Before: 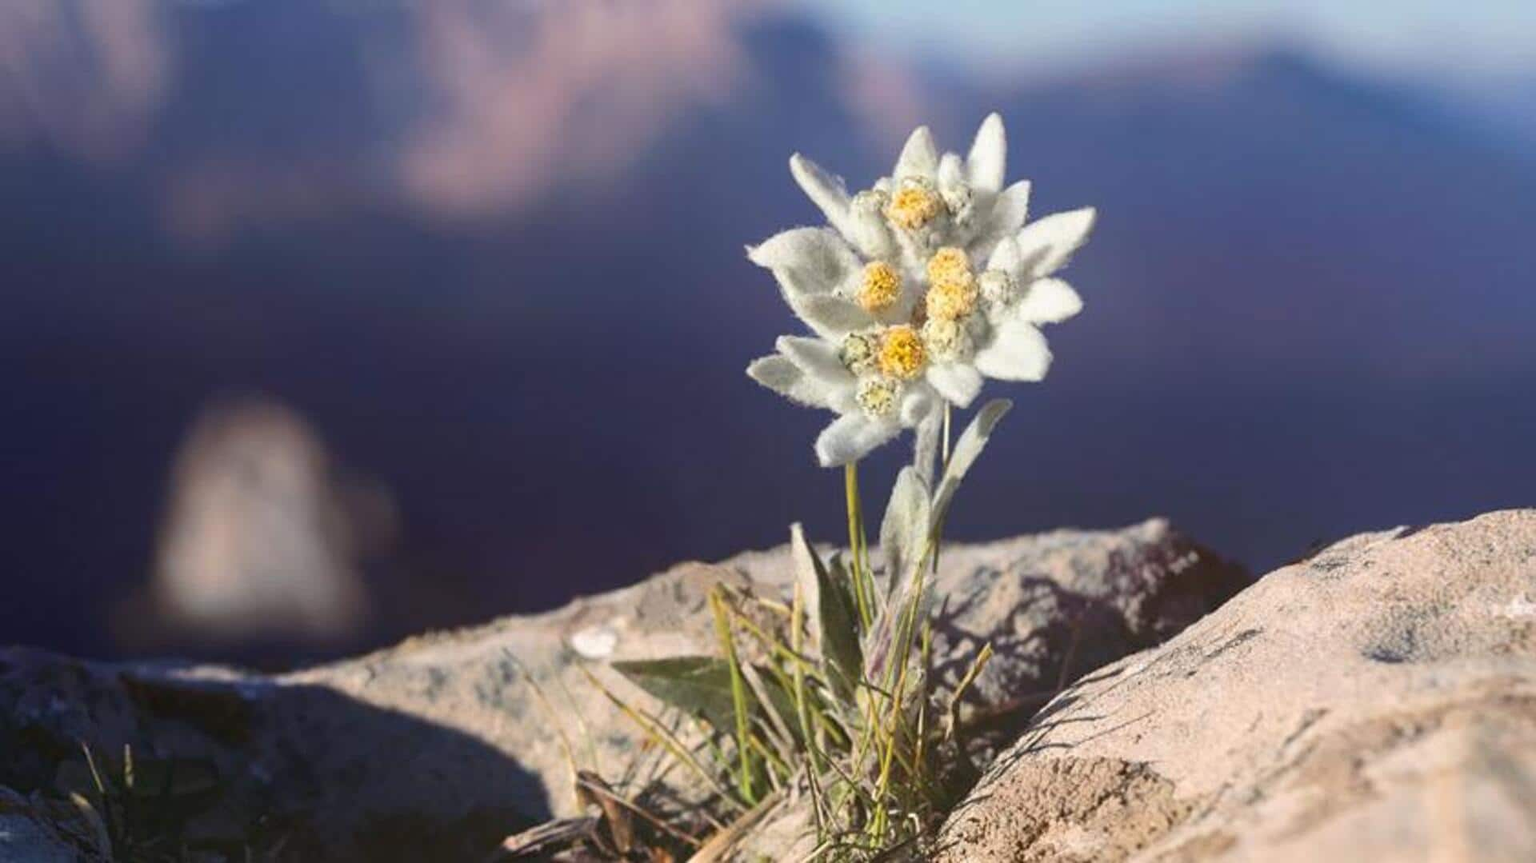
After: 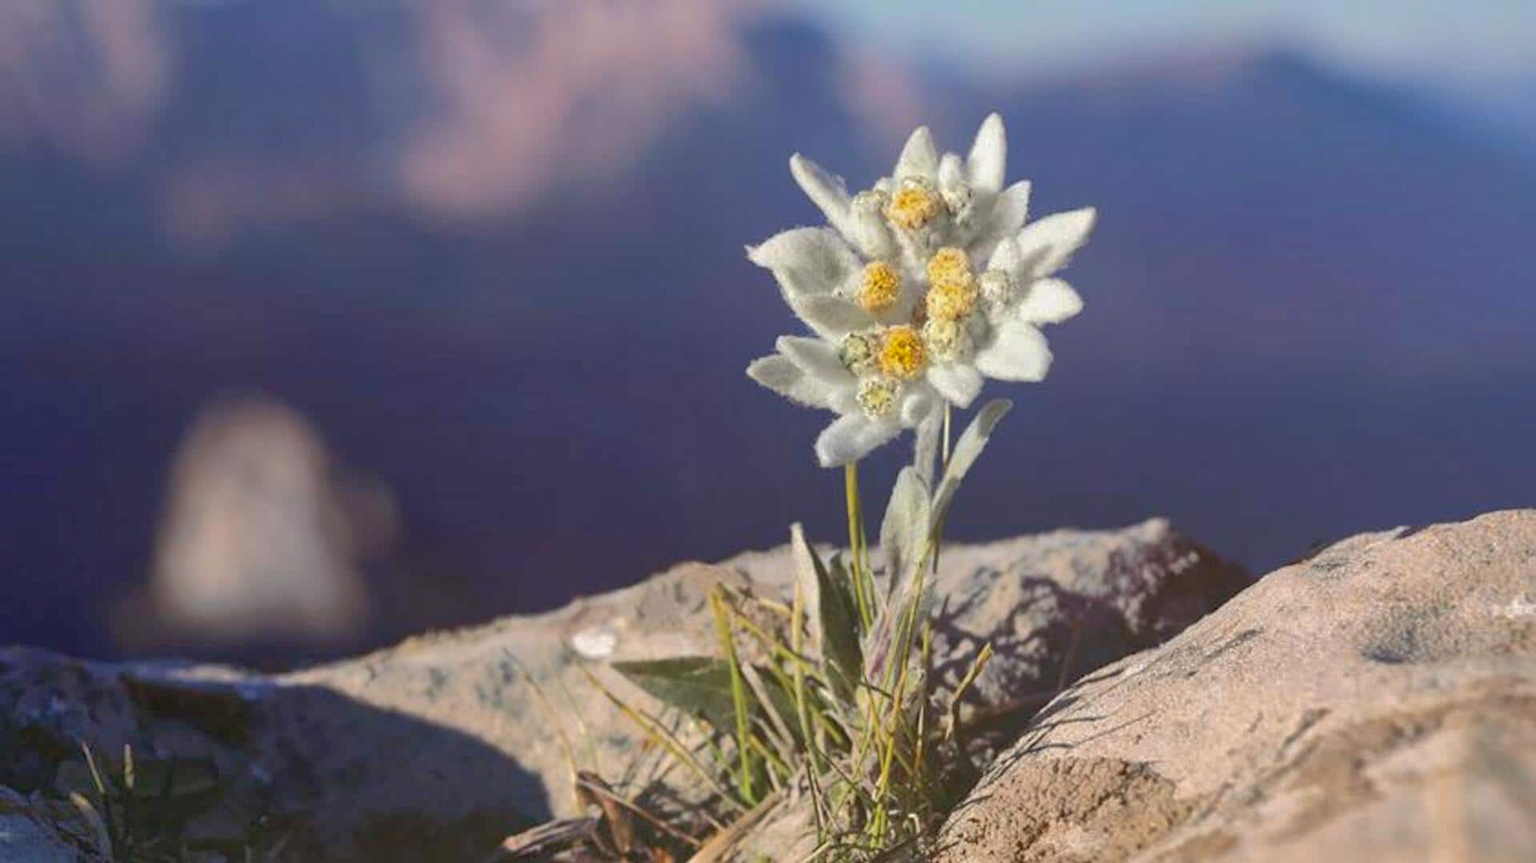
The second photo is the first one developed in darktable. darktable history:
shadows and highlights: highlights -59.95
